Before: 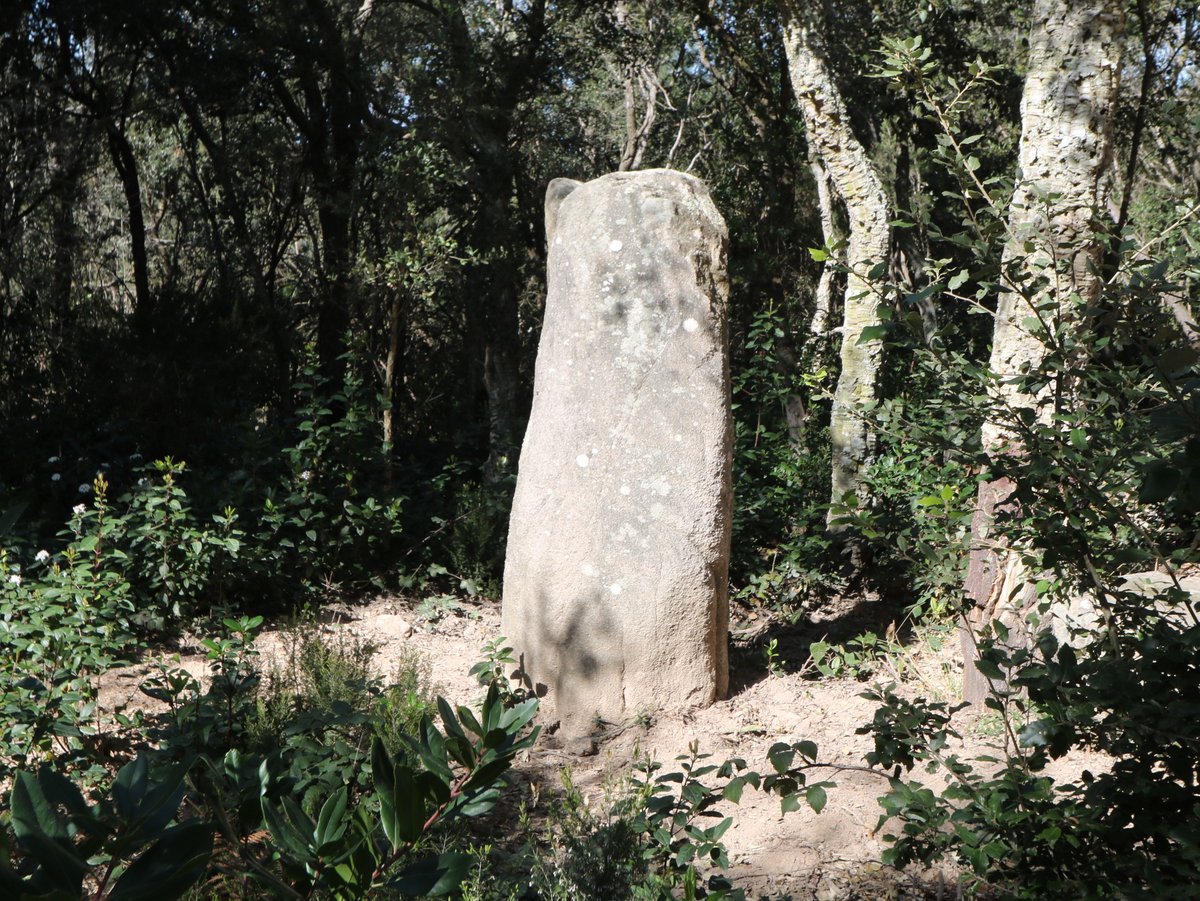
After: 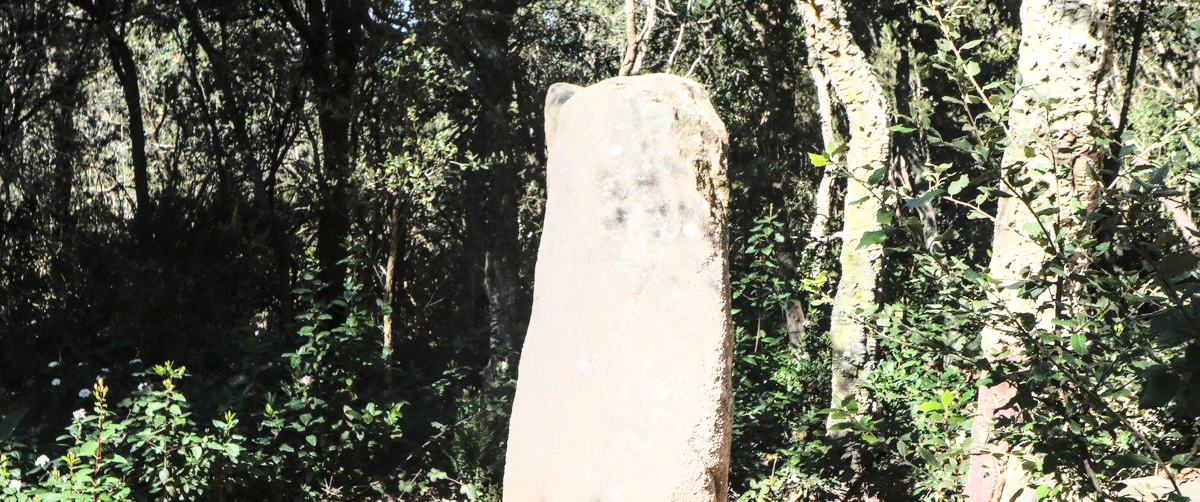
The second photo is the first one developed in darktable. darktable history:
local contrast: on, module defaults
exposure: black level correction 0, exposure 0.5 EV, compensate exposure bias true, compensate highlight preservation false
crop and rotate: top 10.615%, bottom 33.584%
base curve: curves: ch0 [(0, 0) (0.032, 0.037) (0.105, 0.228) (0.435, 0.76) (0.856, 0.983) (1, 1)]
